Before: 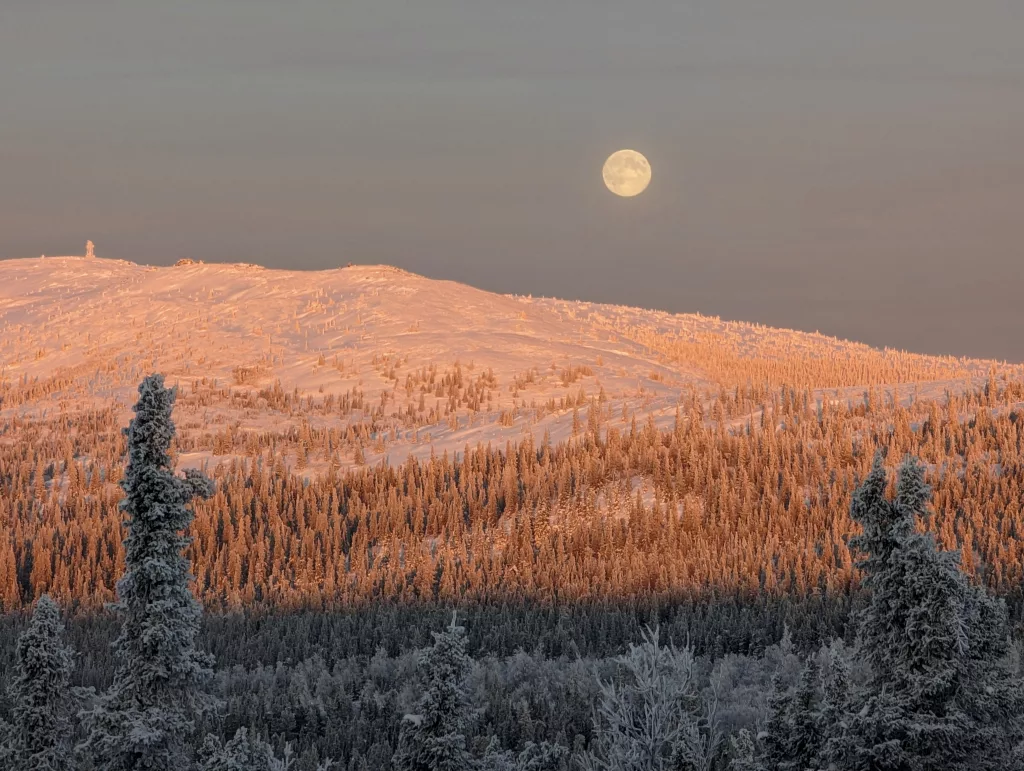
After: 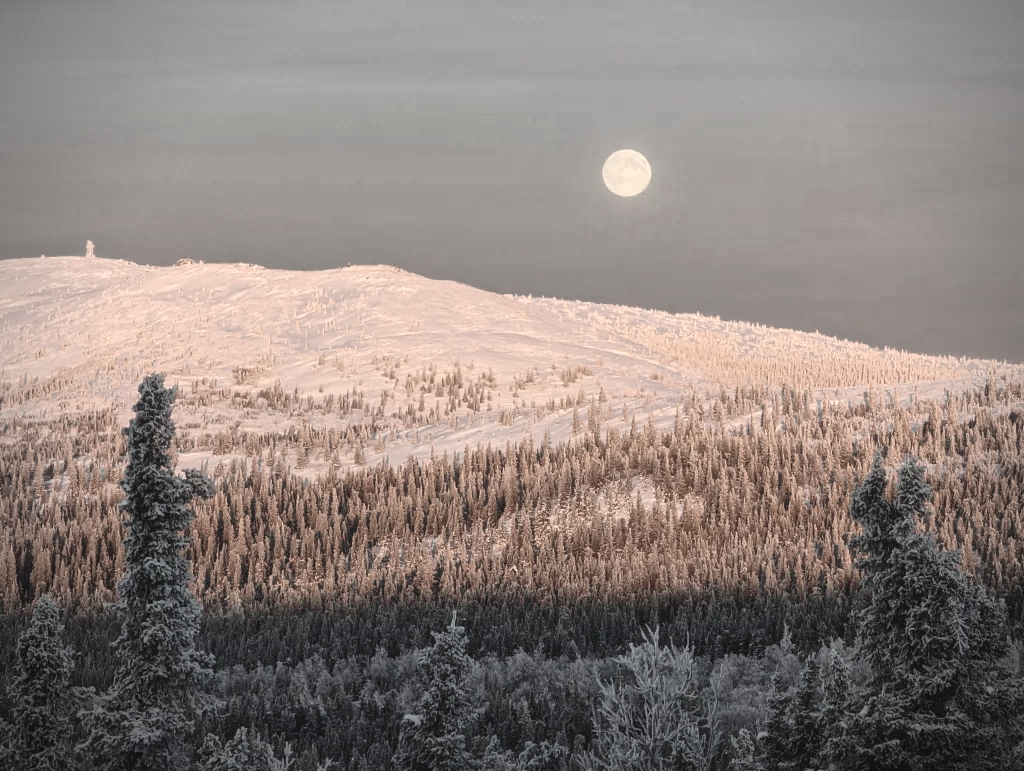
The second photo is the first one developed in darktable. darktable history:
vignetting: on, module defaults
color zones: curves: ch0 [(0, 0.6) (0.129, 0.508) (0.193, 0.483) (0.429, 0.5) (0.571, 0.5) (0.714, 0.5) (0.857, 0.5) (1, 0.6)]; ch1 [(0, 0.481) (0.112, 0.245) (0.213, 0.223) (0.429, 0.233) (0.571, 0.231) (0.683, 0.242) (0.857, 0.296) (1, 0.481)]
local contrast: mode bilateral grid, contrast 21, coarseness 51, detail 120%, midtone range 0.2
tone curve: curves: ch0 [(0, 0.058) (0.198, 0.188) (0.512, 0.582) (0.625, 0.754) (0.81, 0.934) (1, 1)], color space Lab, independent channels, preserve colors none
haze removal: strength -0.055, compatibility mode true, adaptive false
